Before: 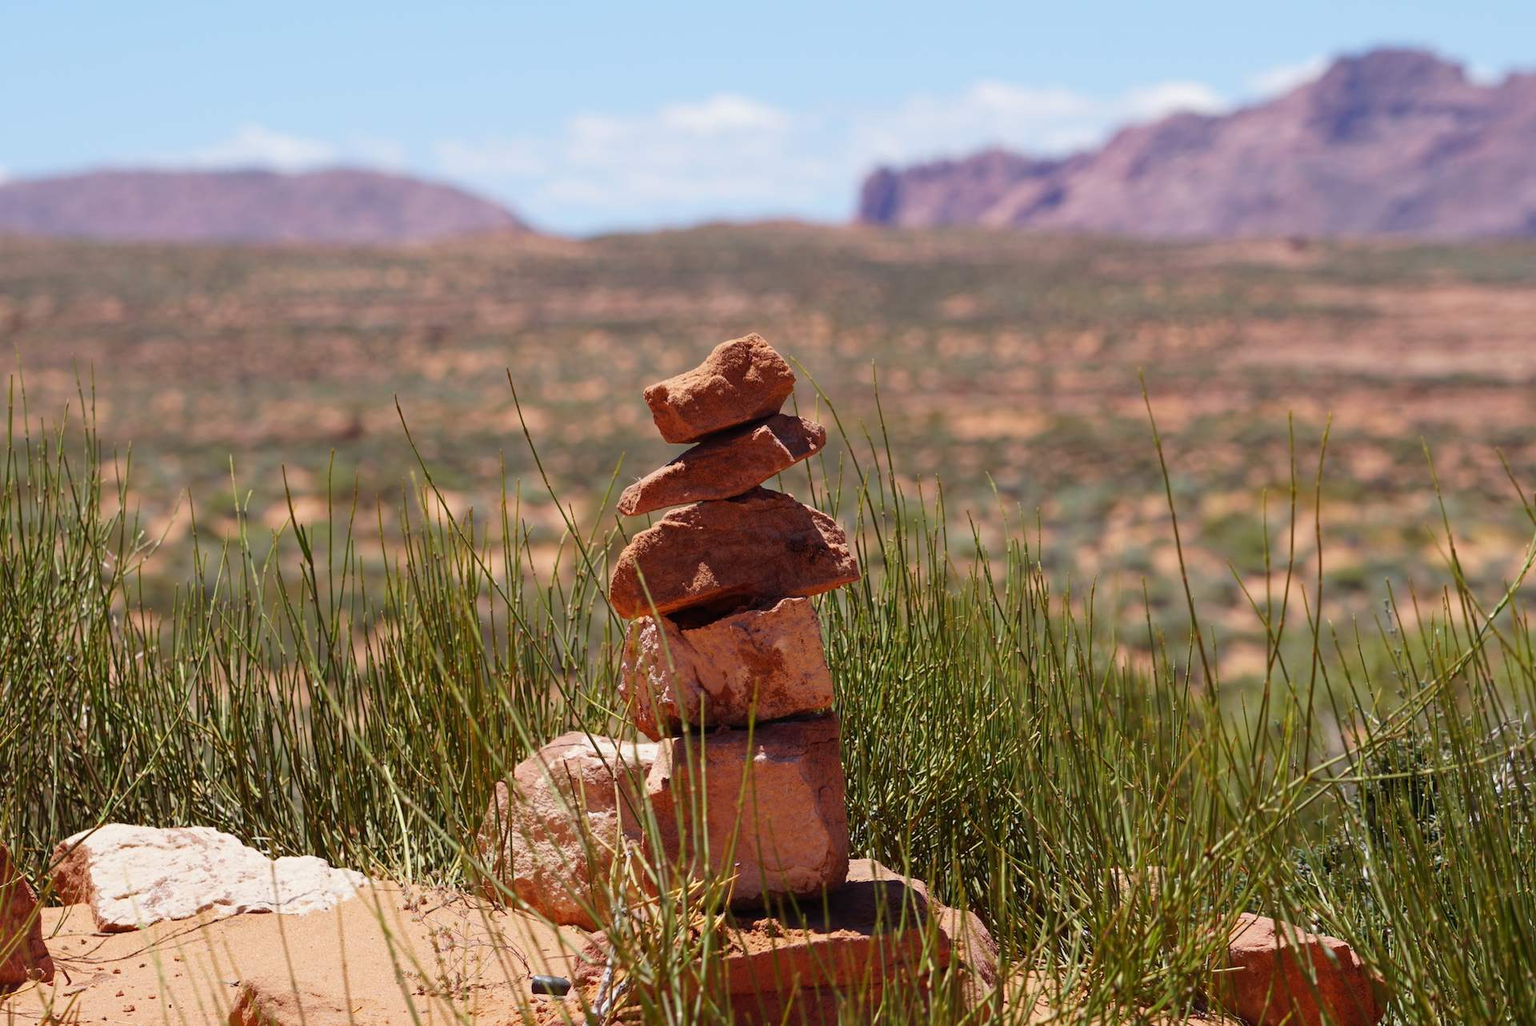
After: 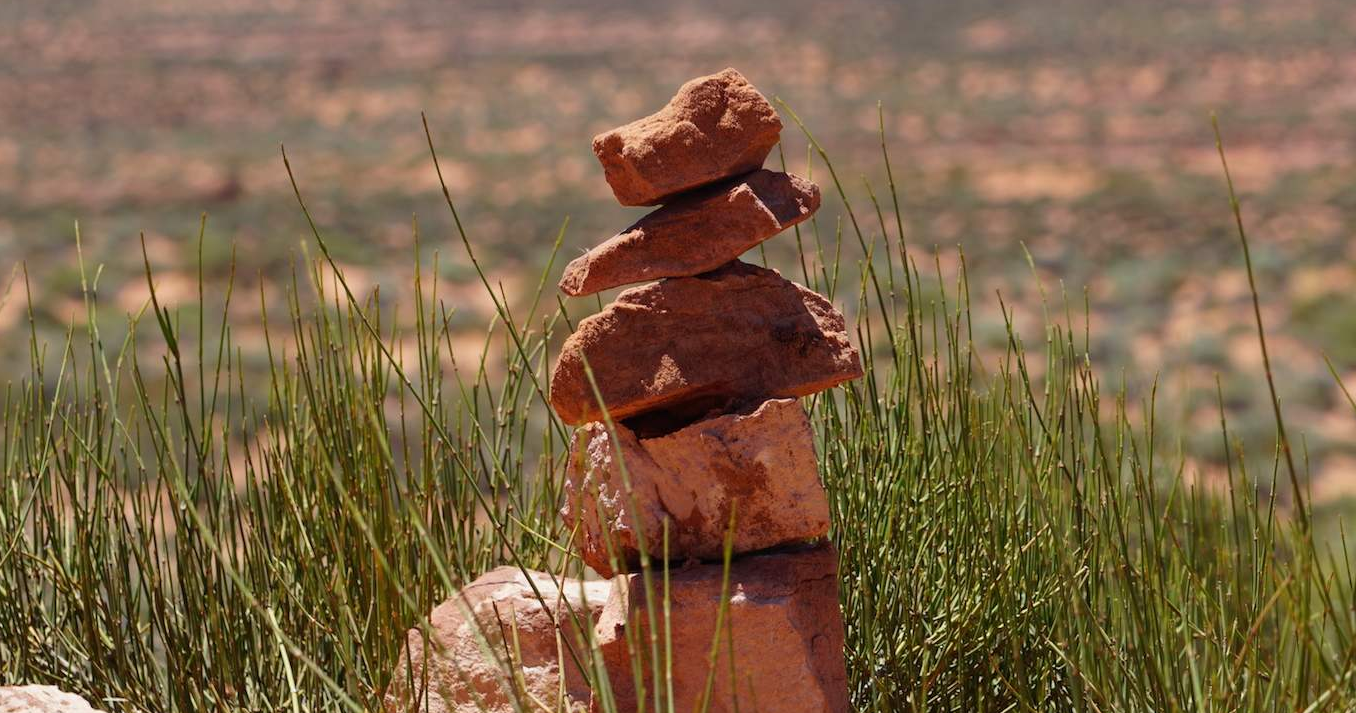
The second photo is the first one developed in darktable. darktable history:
crop: left 11.085%, top 27.189%, right 18.255%, bottom 17.13%
